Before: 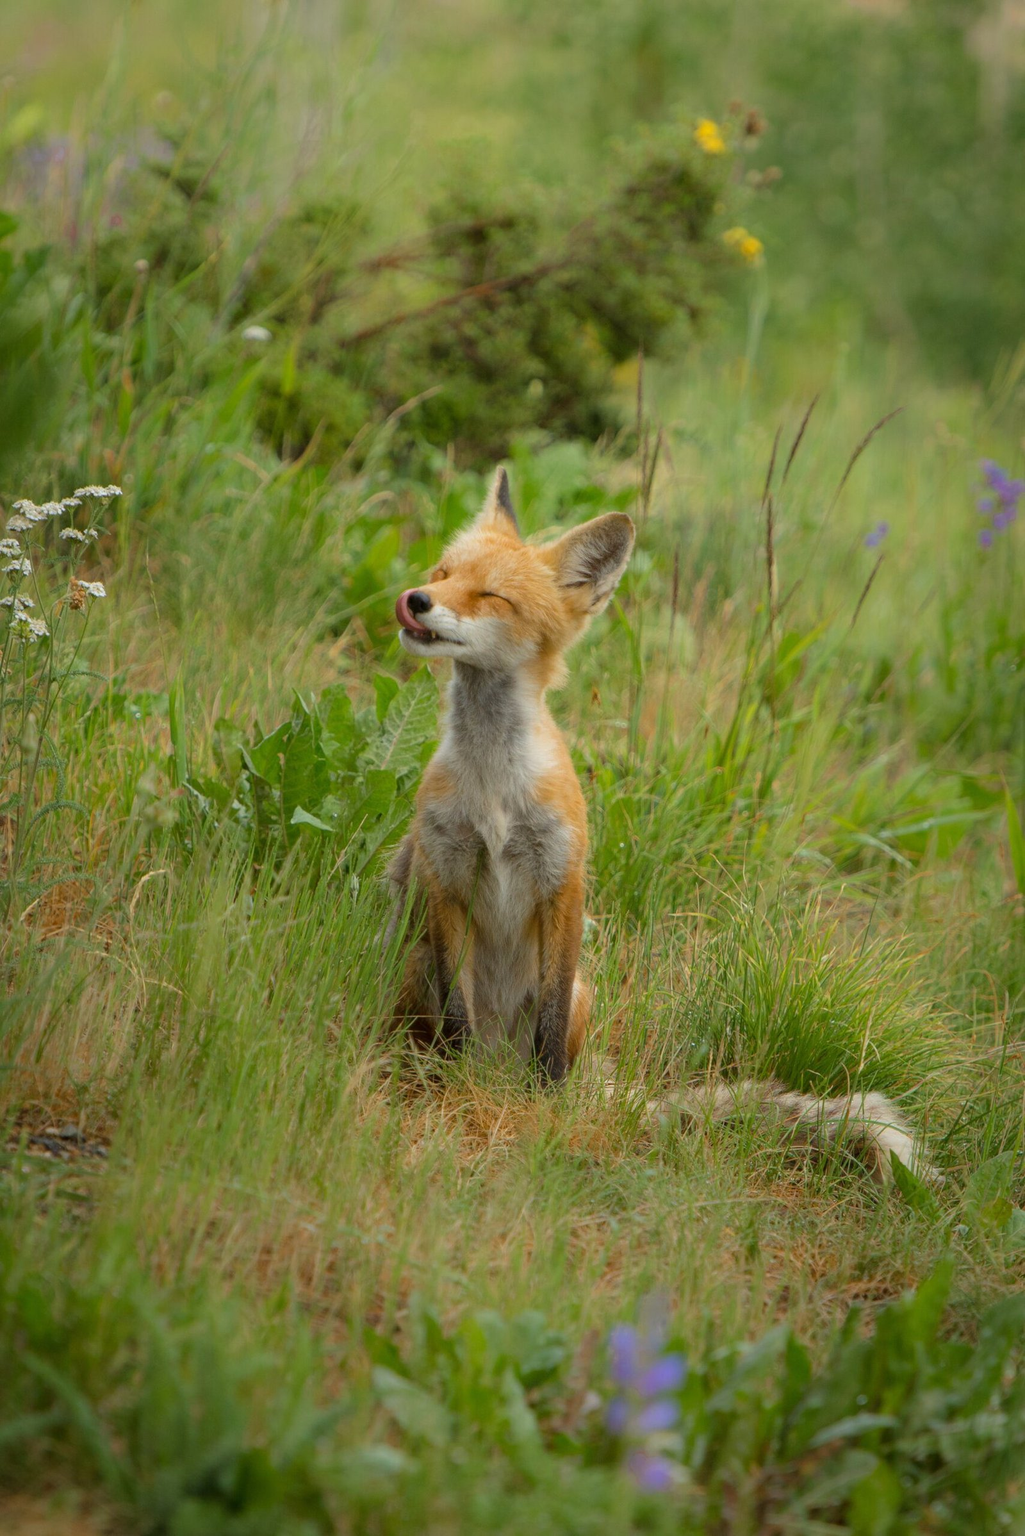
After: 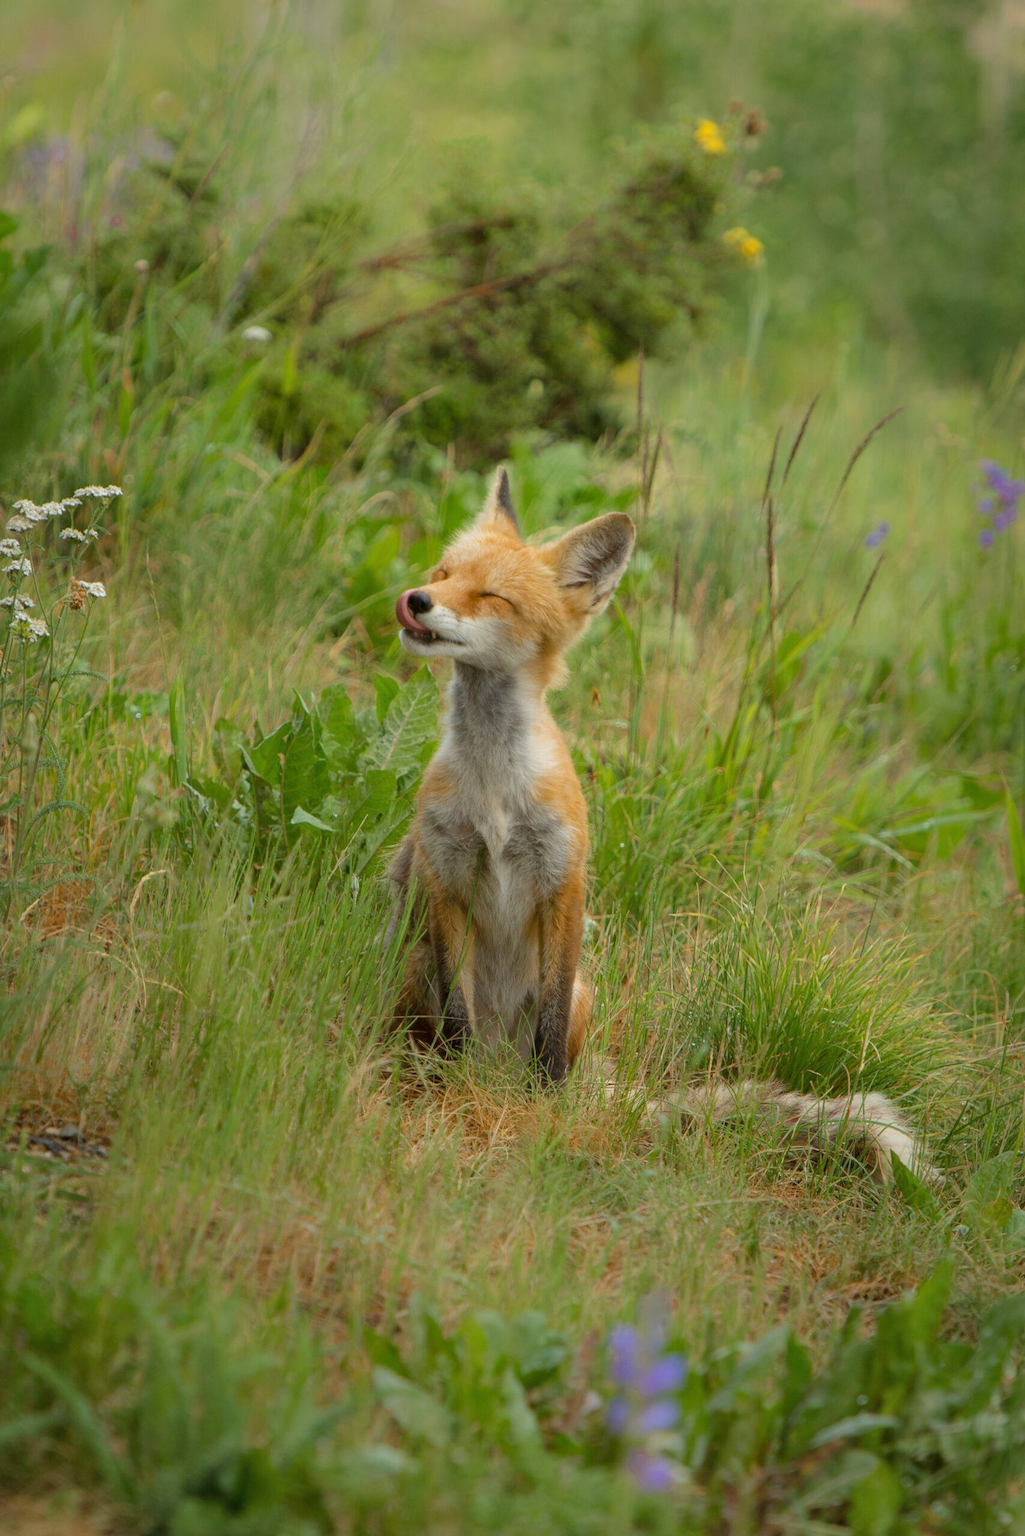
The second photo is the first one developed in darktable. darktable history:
shadows and highlights: white point adjustment 0.864, soften with gaussian
